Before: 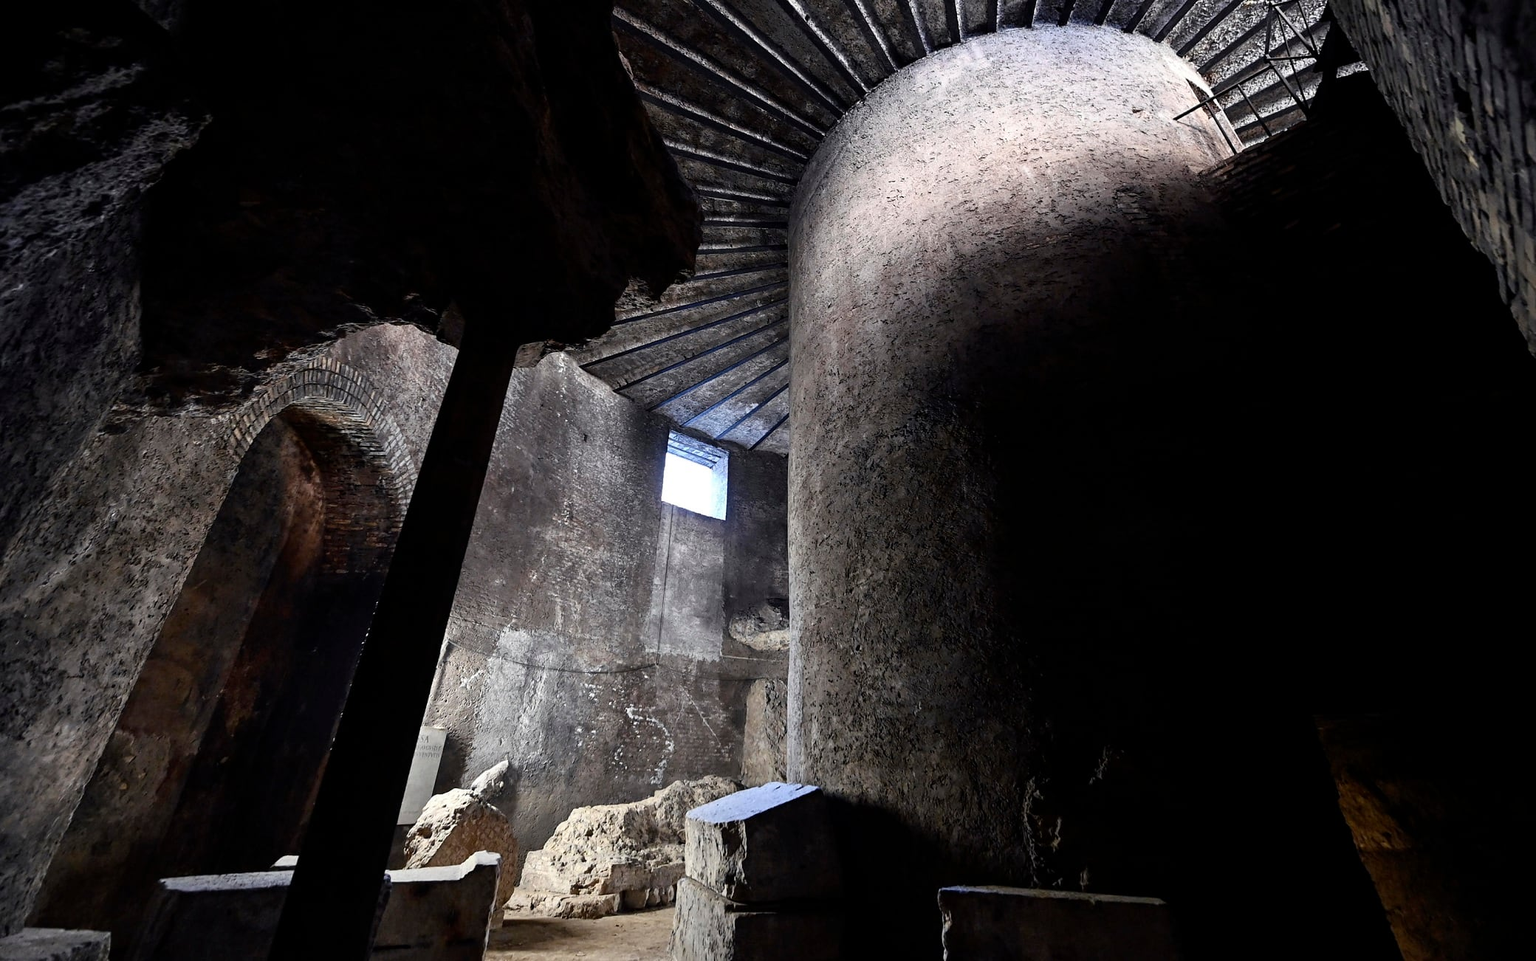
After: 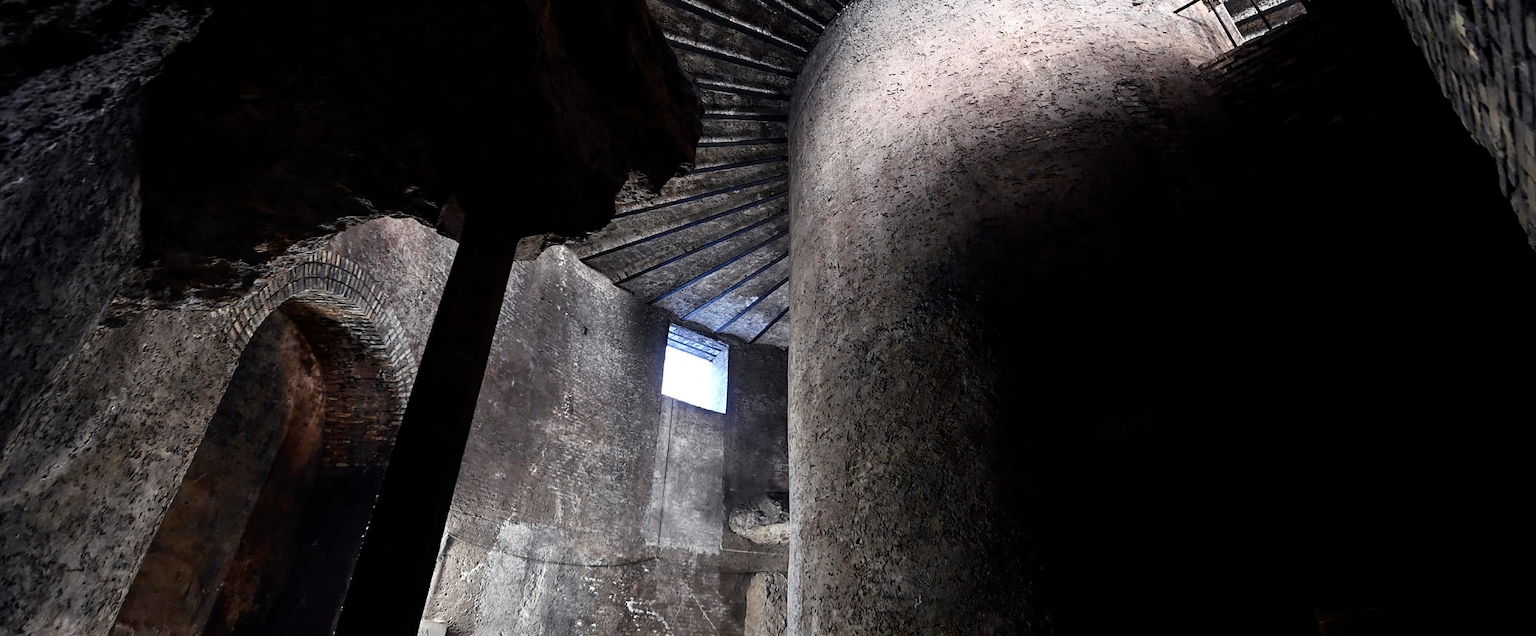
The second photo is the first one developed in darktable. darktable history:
crop: top 11.184%, bottom 22.535%
